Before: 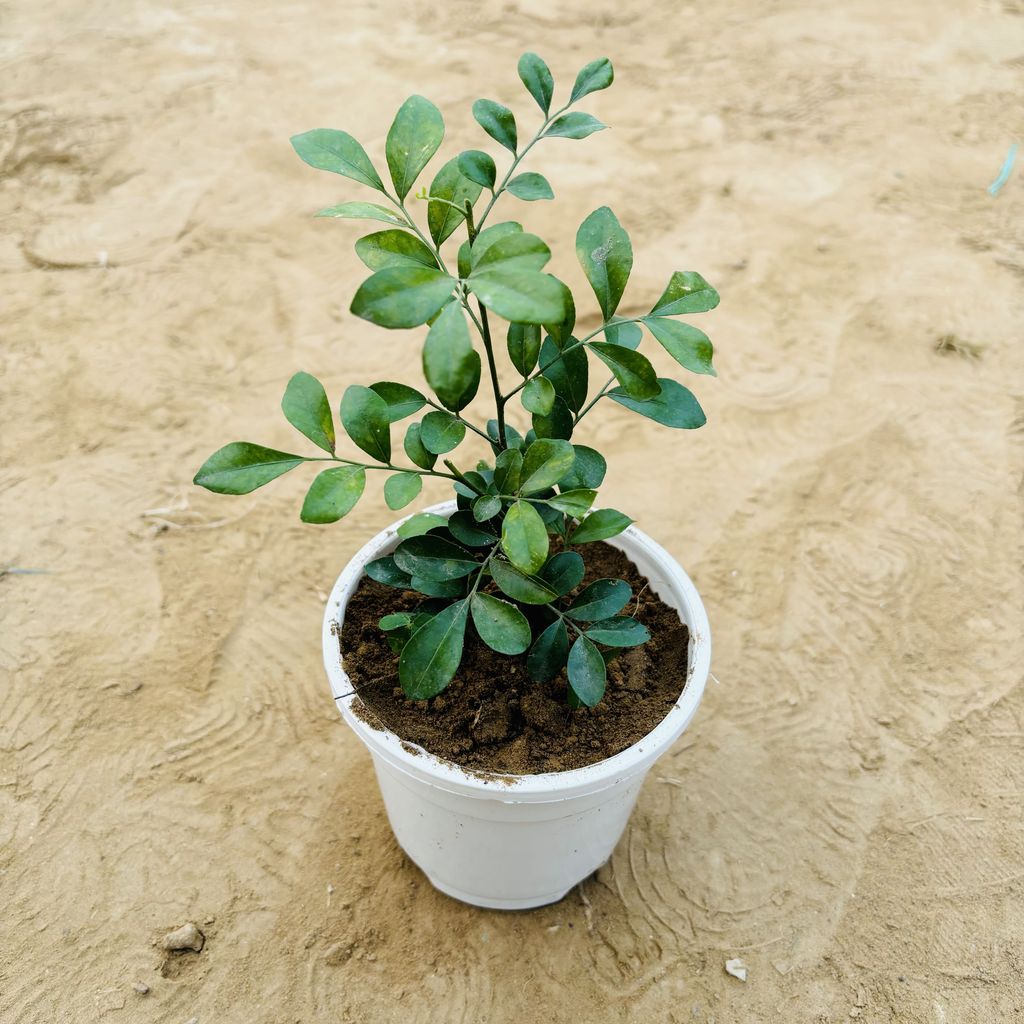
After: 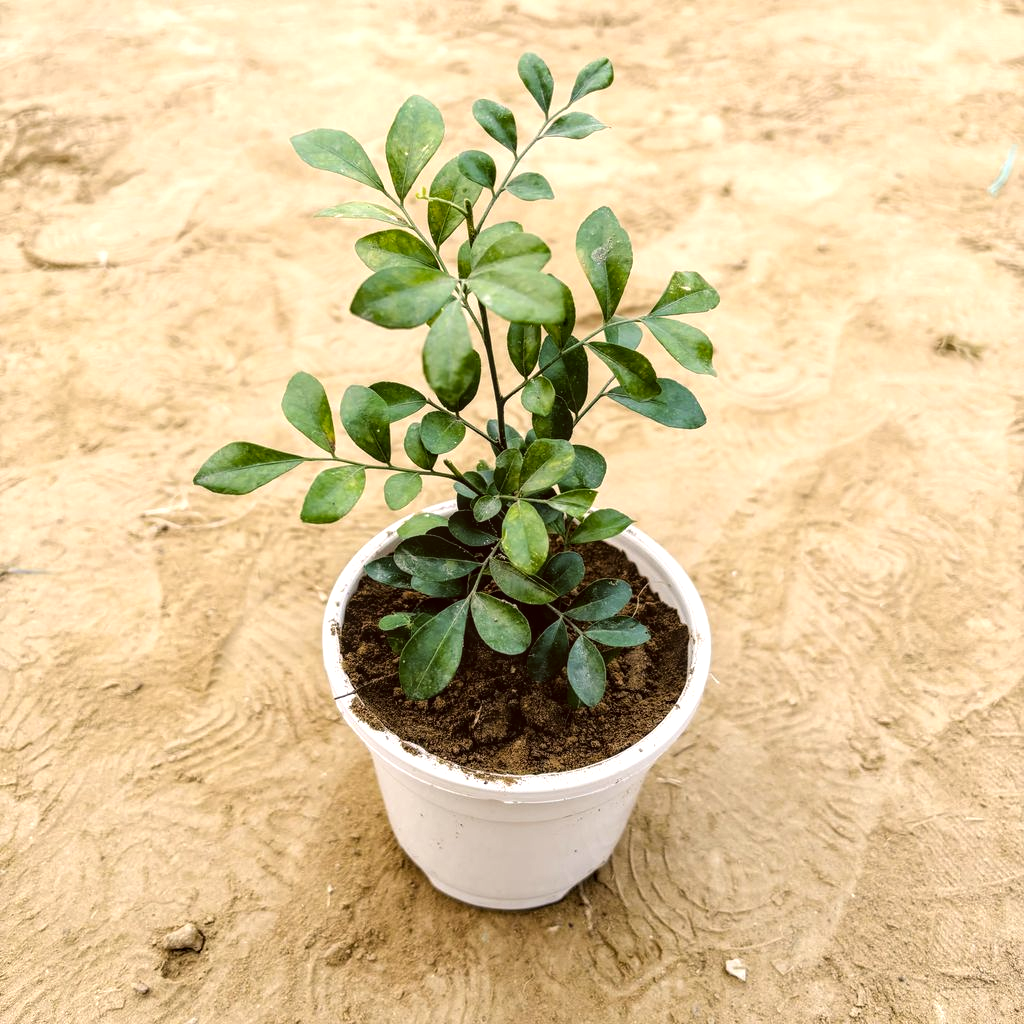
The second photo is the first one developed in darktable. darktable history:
local contrast: on, module defaults
color correction: highlights a* 6.69, highlights b* 8.23, shadows a* 5.92, shadows b* 7.18, saturation 0.922
tone equalizer: -8 EV -0.382 EV, -7 EV -0.389 EV, -6 EV -0.325 EV, -5 EV -0.259 EV, -3 EV 0.212 EV, -2 EV 0.355 EV, -1 EV 0.384 EV, +0 EV 0.443 EV
